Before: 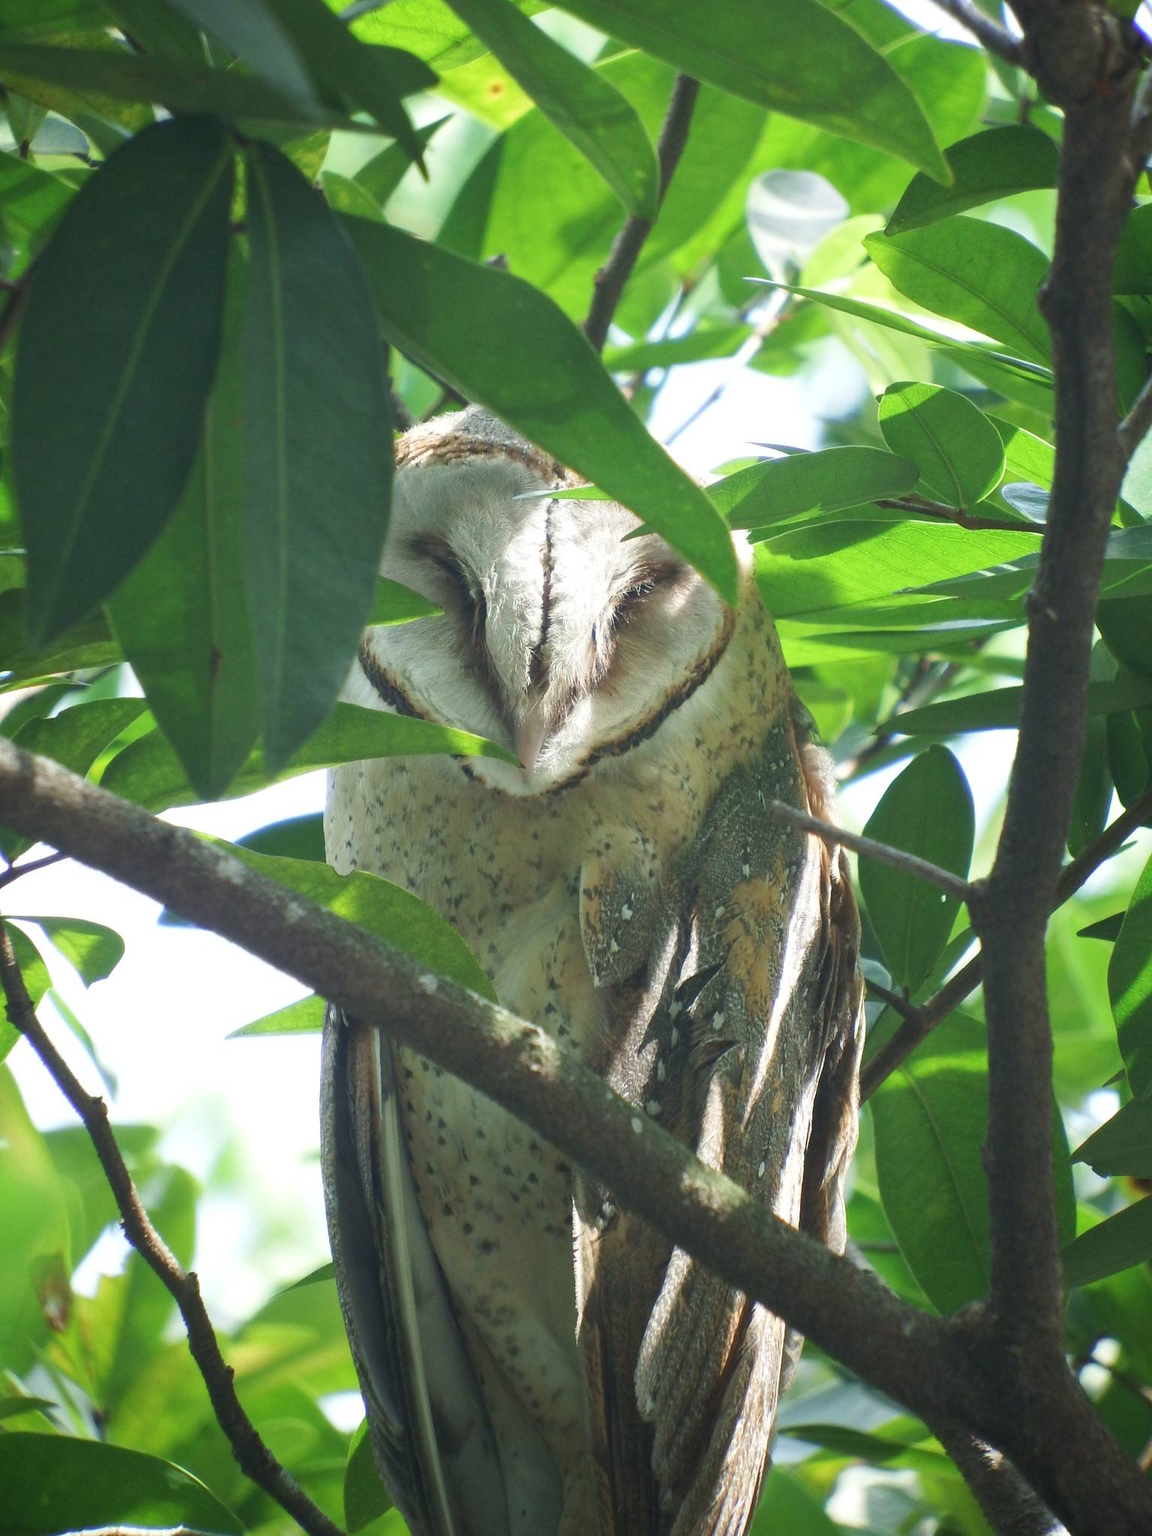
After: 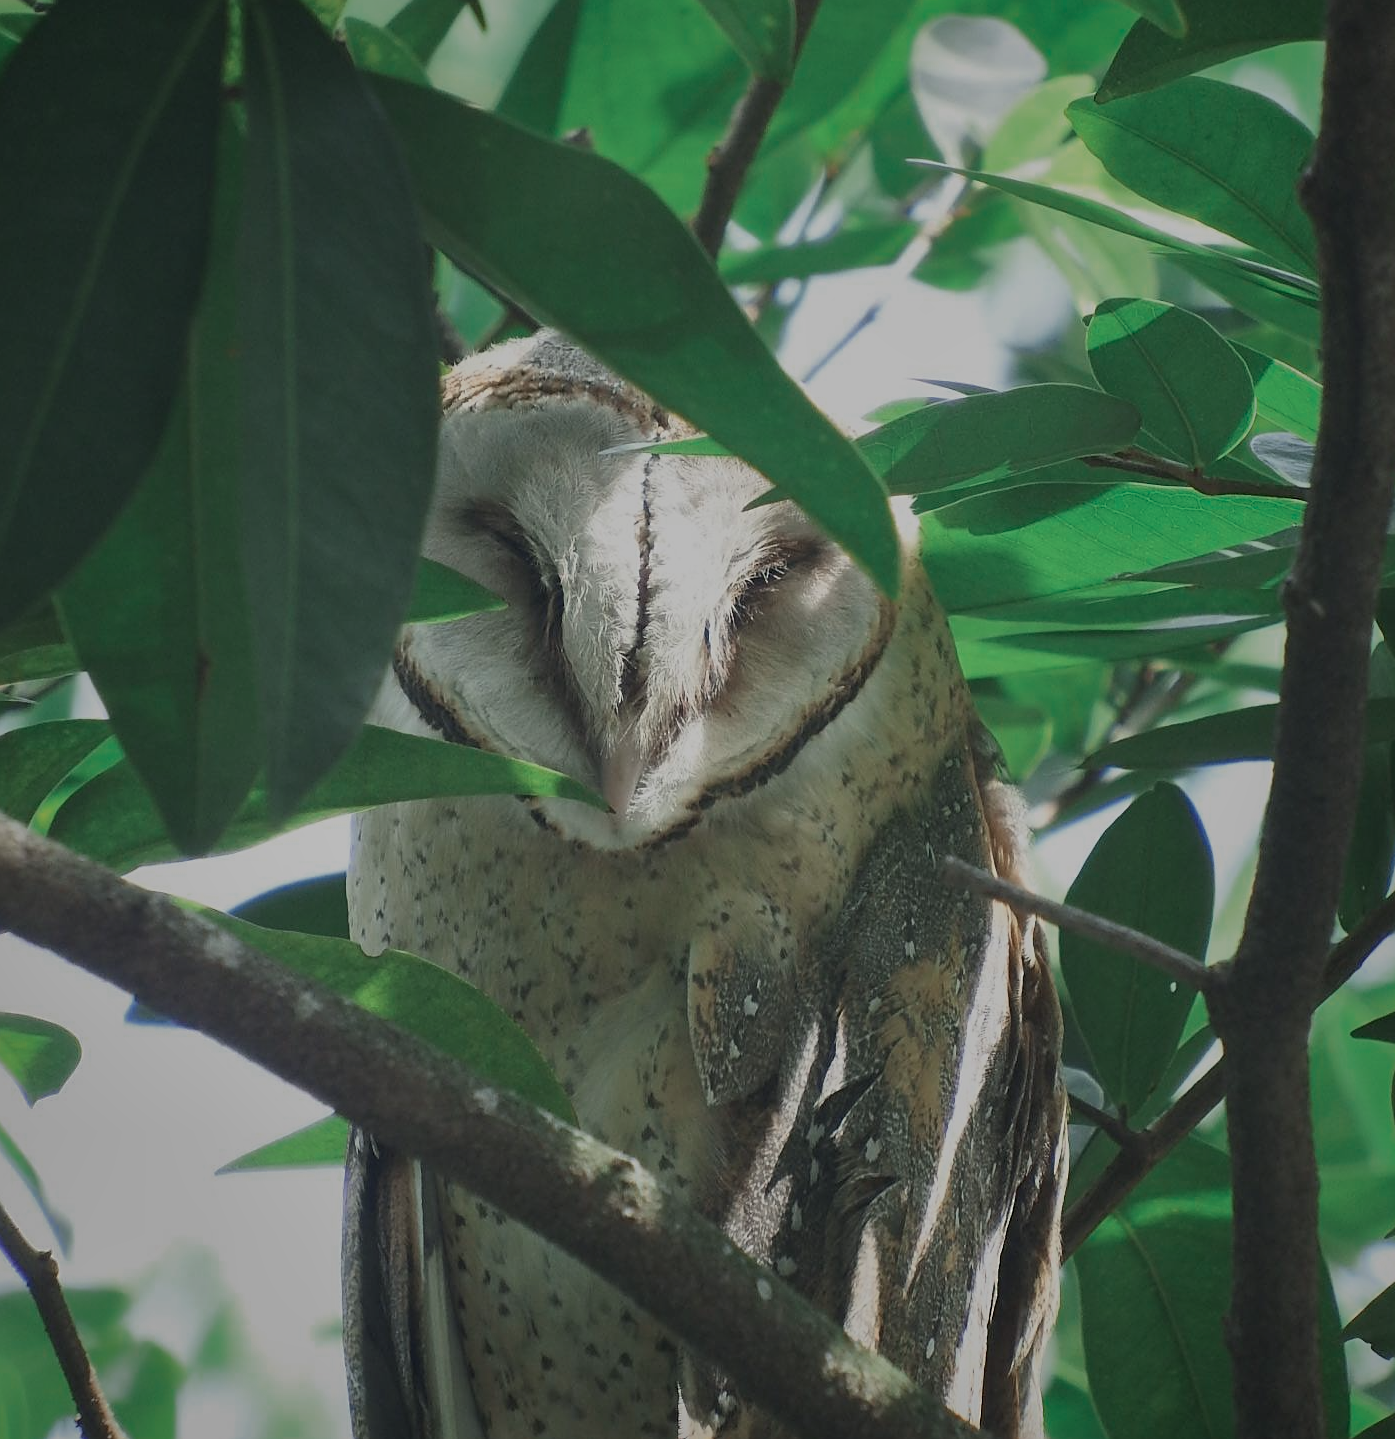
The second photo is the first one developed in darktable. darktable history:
crop: left 5.596%, top 10.314%, right 3.534%, bottom 19.395%
sharpen: on, module defaults
exposure: black level correction 0, exposure -0.721 EV, compensate highlight preservation false
shadows and highlights: shadows -19.91, highlights -73.15
color zones: curves: ch0 [(0, 0.5) (0.125, 0.4) (0.25, 0.5) (0.375, 0.4) (0.5, 0.4) (0.625, 0.35) (0.75, 0.35) (0.875, 0.5)]; ch1 [(0, 0.35) (0.125, 0.45) (0.25, 0.35) (0.375, 0.35) (0.5, 0.35) (0.625, 0.35) (0.75, 0.45) (0.875, 0.35)]; ch2 [(0, 0.6) (0.125, 0.5) (0.25, 0.5) (0.375, 0.6) (0.5, 0.6) (0.625, 0.5) (0.75, 0.5) (0.875, 0.5)]
